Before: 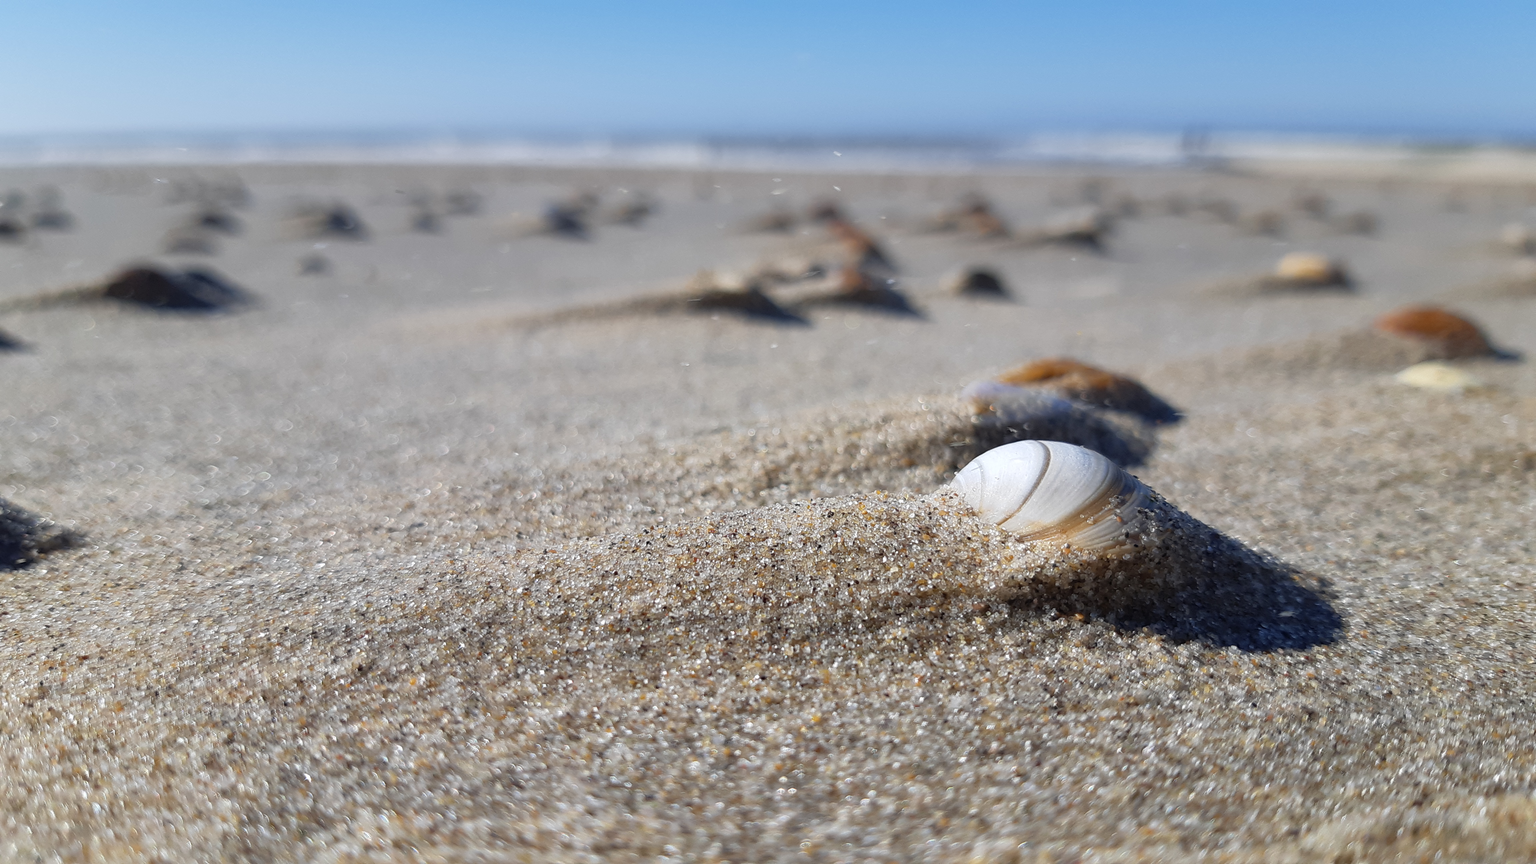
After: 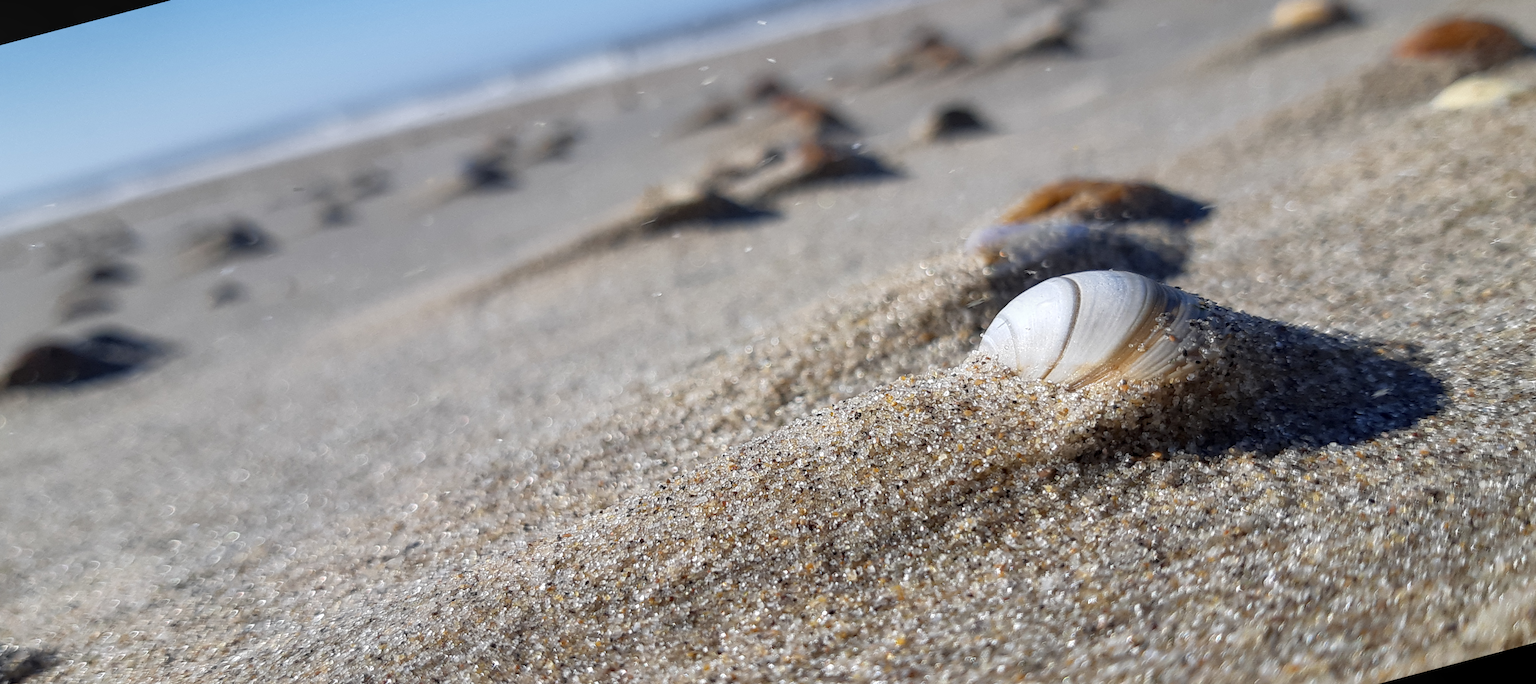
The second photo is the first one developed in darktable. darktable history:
exposure: compensate highlight preservation false
rotate and perspective: rotation -14.8°, crop left 0.1, crop right 0.903, crop top 0.25, crop bottom 0.748
local contrast: on, module defaults
